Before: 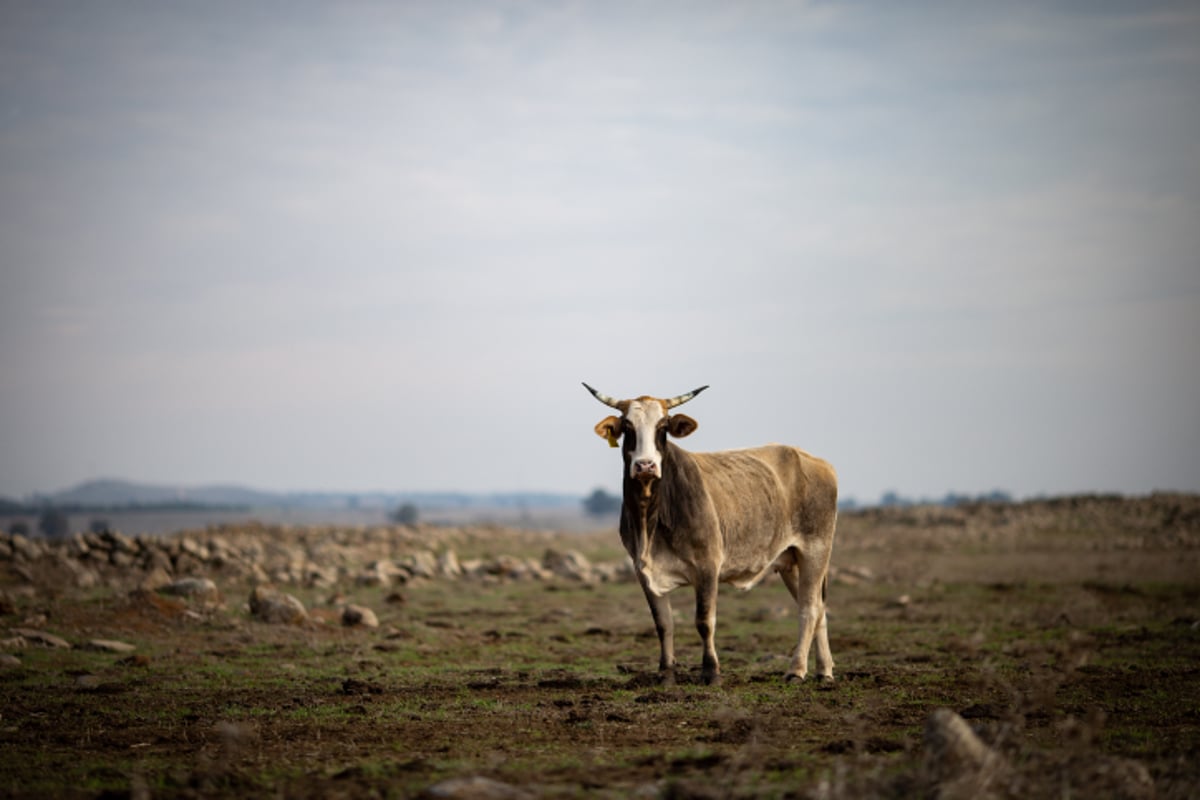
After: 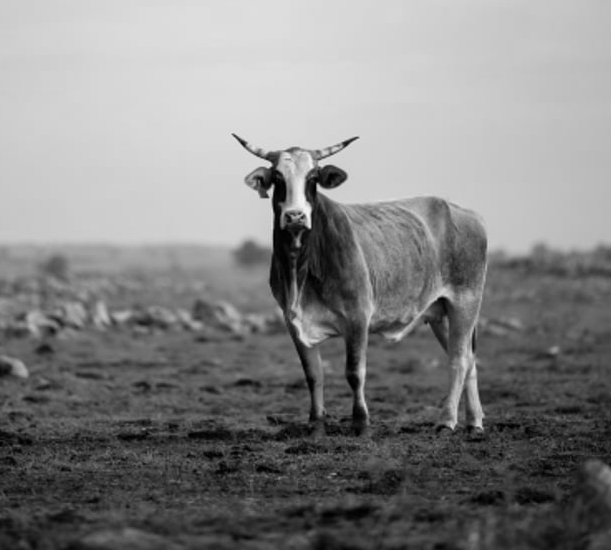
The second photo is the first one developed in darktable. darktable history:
white balance: red 0.983, blue 1.036
crop and rotate: left 29.237%, top 31.152%, right 19.807%
monochrome: on, module defaults
